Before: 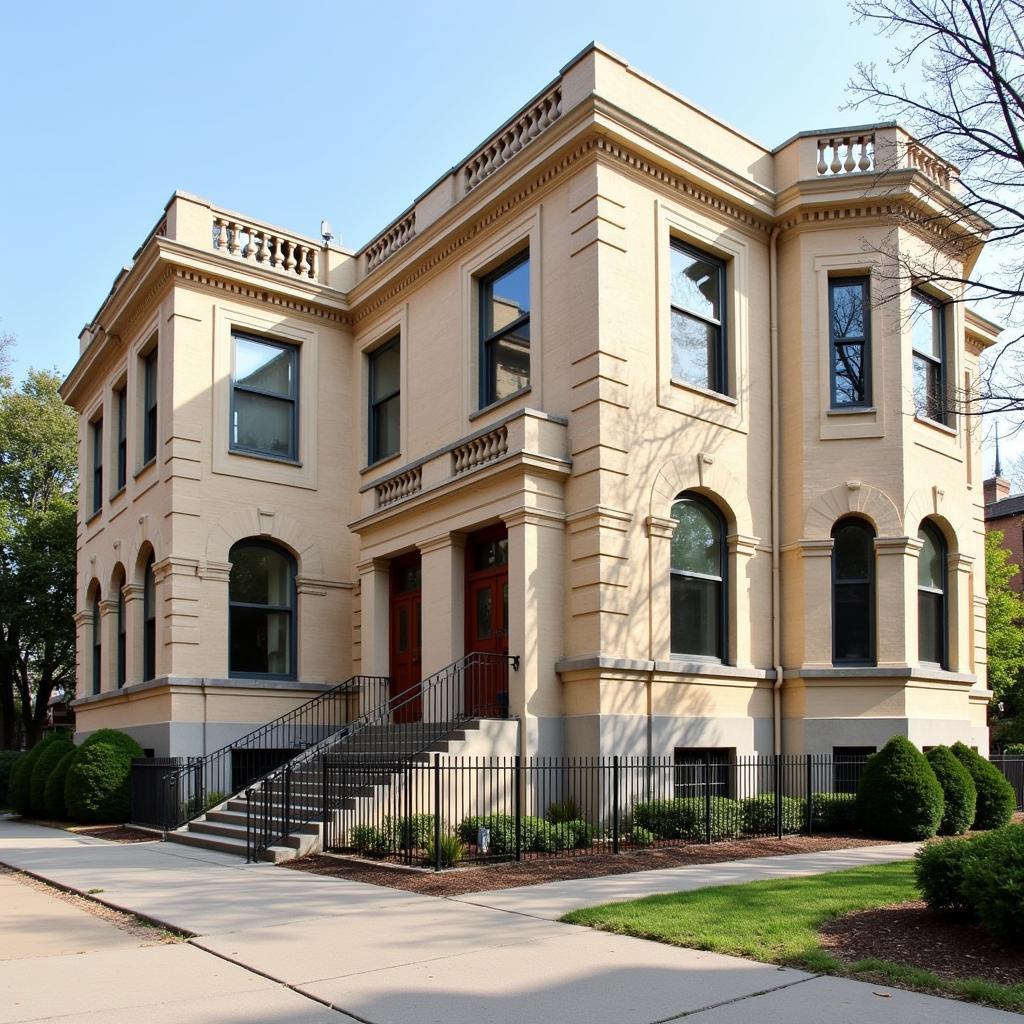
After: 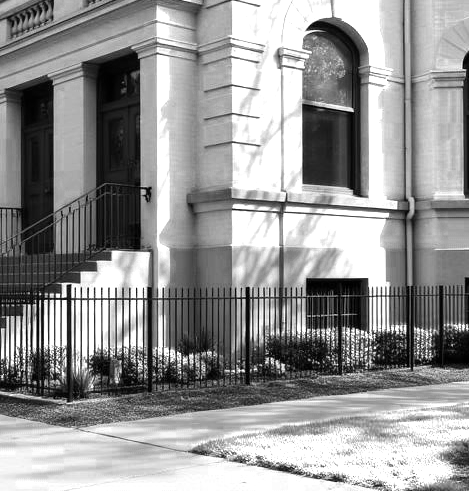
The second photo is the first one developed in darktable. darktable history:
tone equalizer: edges refinement/feathering 500, mask exposure compensation -1.57 EV, preserve details no
color zones: curves: ch0 [(0, 0.554) (0.146, 0.662) (0.293, 0.86) (0.503, 0.774) (0.637, 0.106) (0.74, 0.072) (0.866, 0.488) (0.998, 0.569)]; ch1 [(0, 0) (0.143, 0) (0.286, 0) (0.429, 0) (0.571, 0) (0.714, 0) (0.857, 0)]
velvia: on, module defaults
crop: left 35.95%, top 45.872%, right 18.194%, bottom 6.099%
